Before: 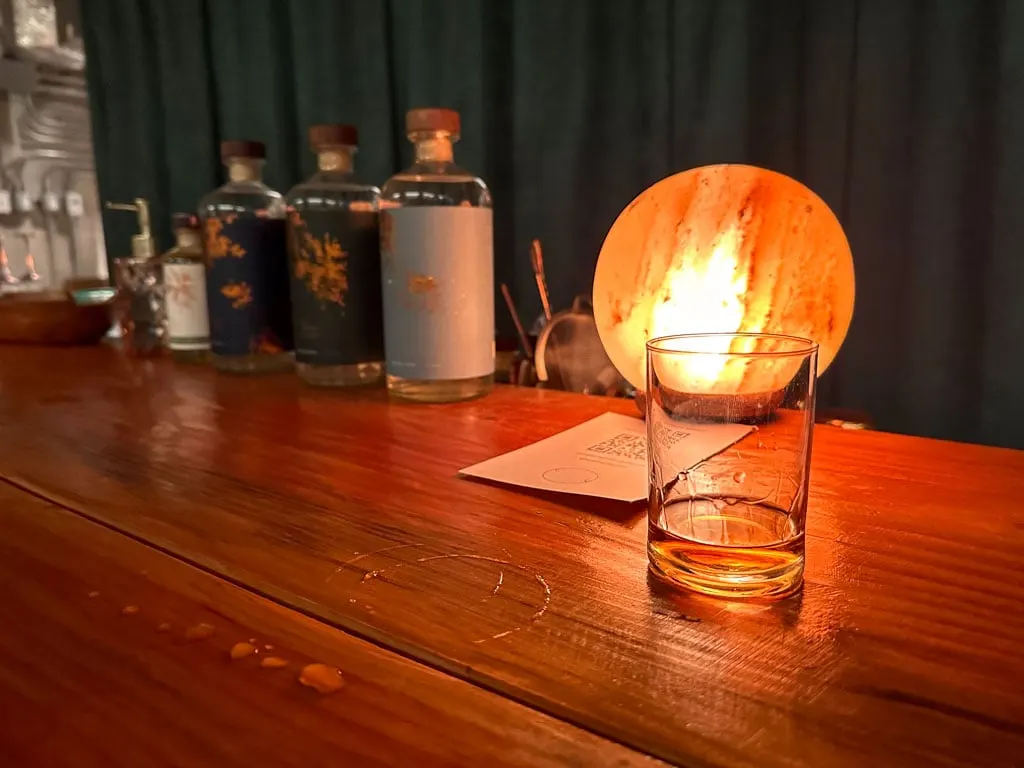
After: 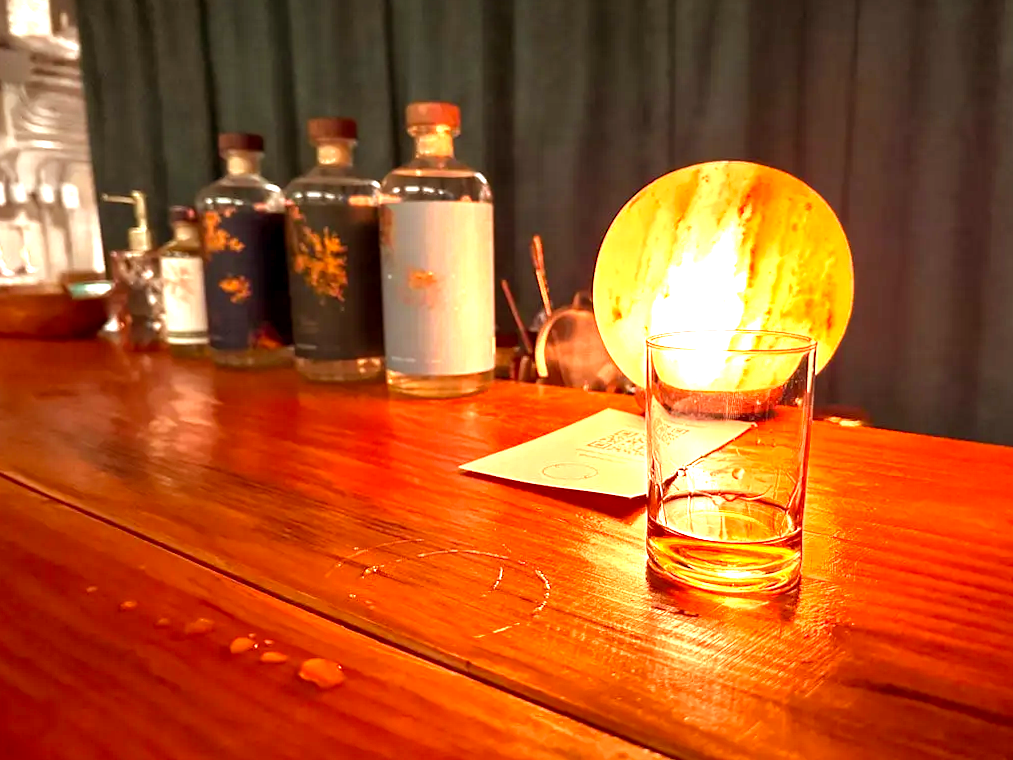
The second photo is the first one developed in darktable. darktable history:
rgb levels: mode RGB, independent channels, levels [[0, 0.5, 1], [0, 0.521, 1], [0, 0.536, 1]]
rotate and perspective: rotation 0.174°, lens shift (vertical) 0.013, lens shift (horizontal) 0.019, shear 0.001, automatic cropping original format, crop left 0.007, crop right 0.991, crop top 0.016, crop bottom 0.997
exposure: black level correction 0.001, exposure 1.719 EV, compensate exposure bias true, compensate highlight preservation false
